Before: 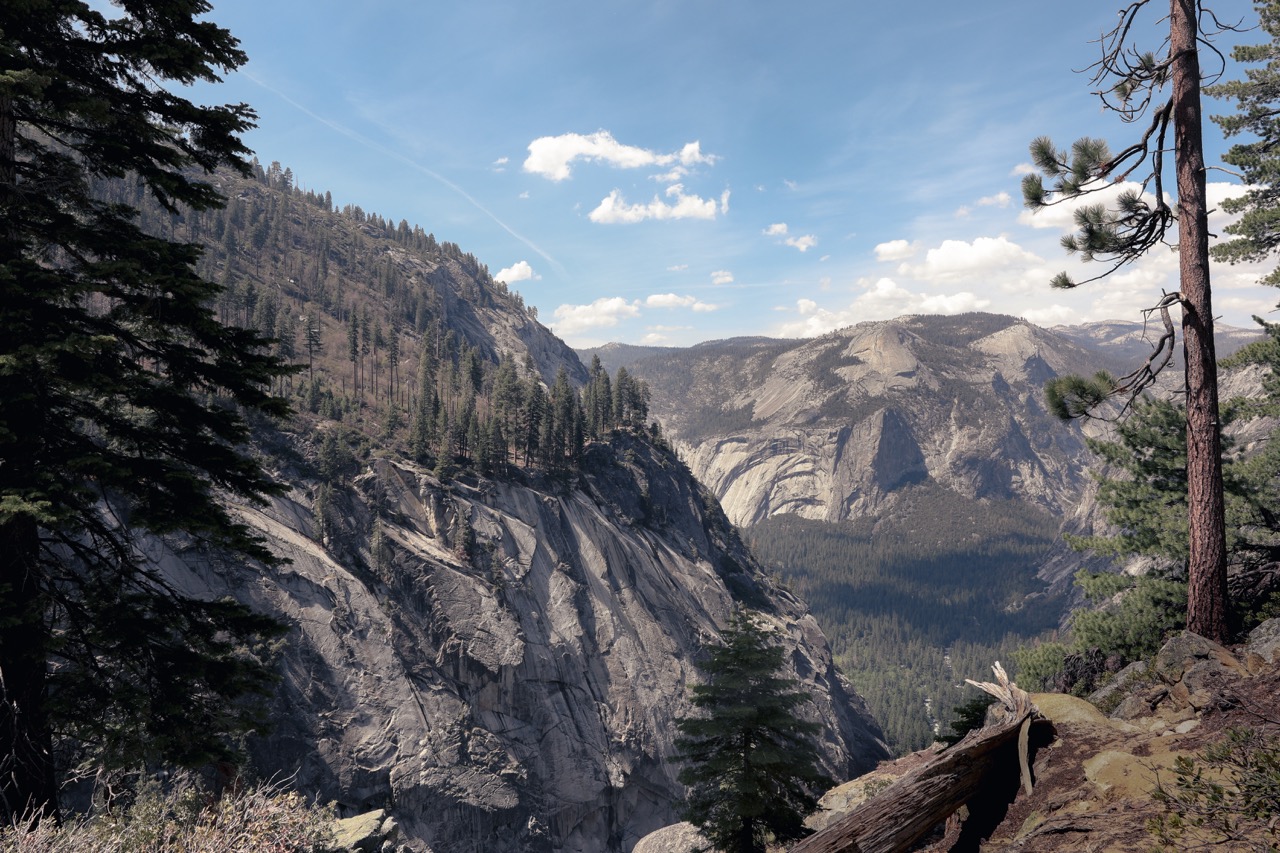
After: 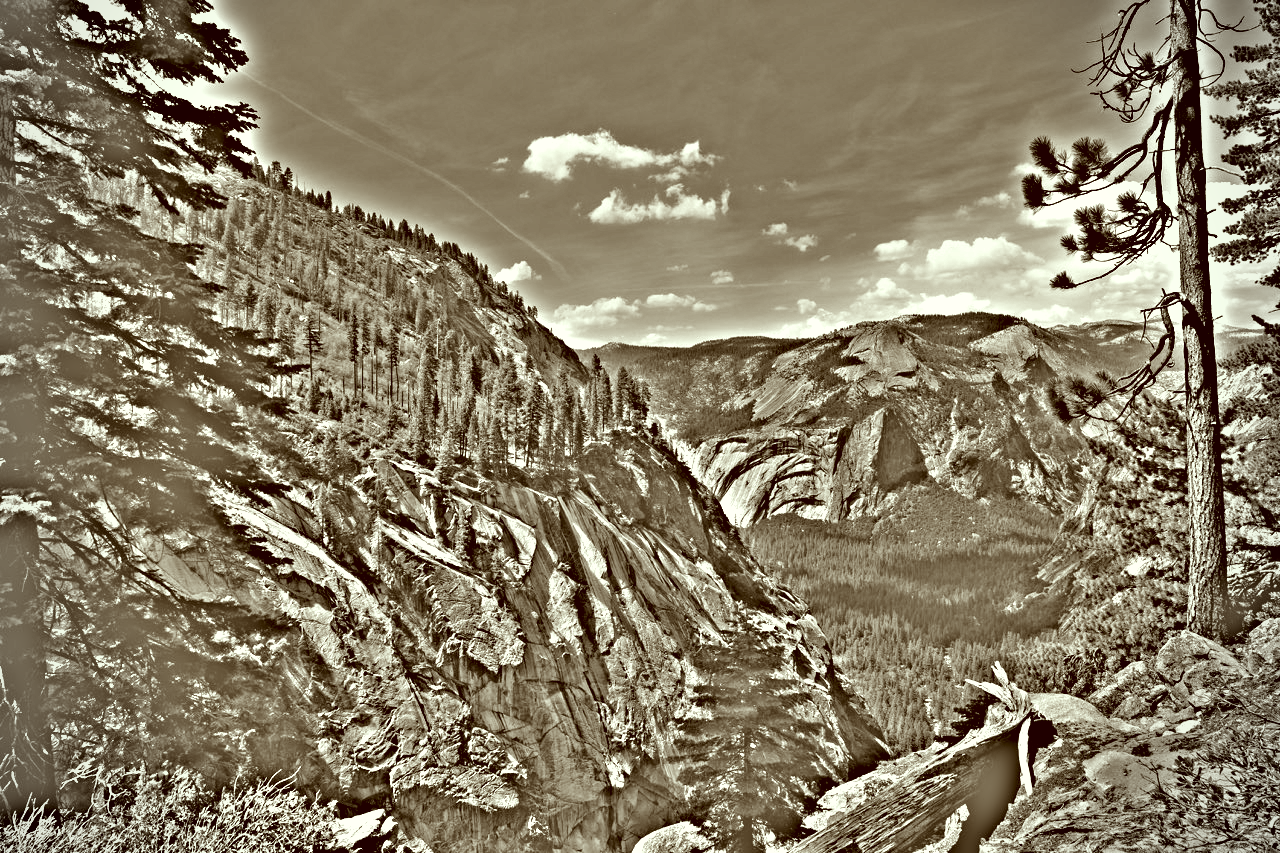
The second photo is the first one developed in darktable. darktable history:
color balance rgb: perceptual saturation grading › global saturation 30%, global vibrance 20%
white balance: red 0.978, blue 0.999
color correction: highlights a* -5.94, highlights b* 9.48, shadows a* 10.12, shadows b* 23.94
levels: levels [0.073, 0.497, 0.972]
highpass: on, module defaults
vignetting: fall-off radius 60.92%
exposure: black level correction 0, exposure 0.9 EV, compensate exposure bias true, compensate highlight preservation false
